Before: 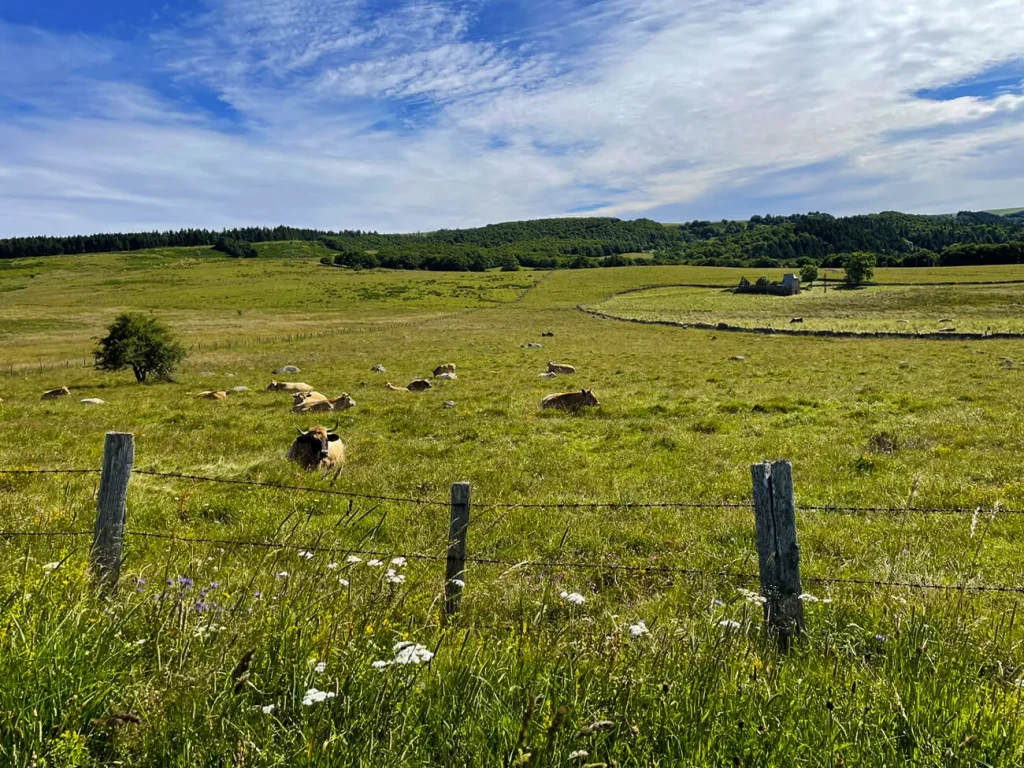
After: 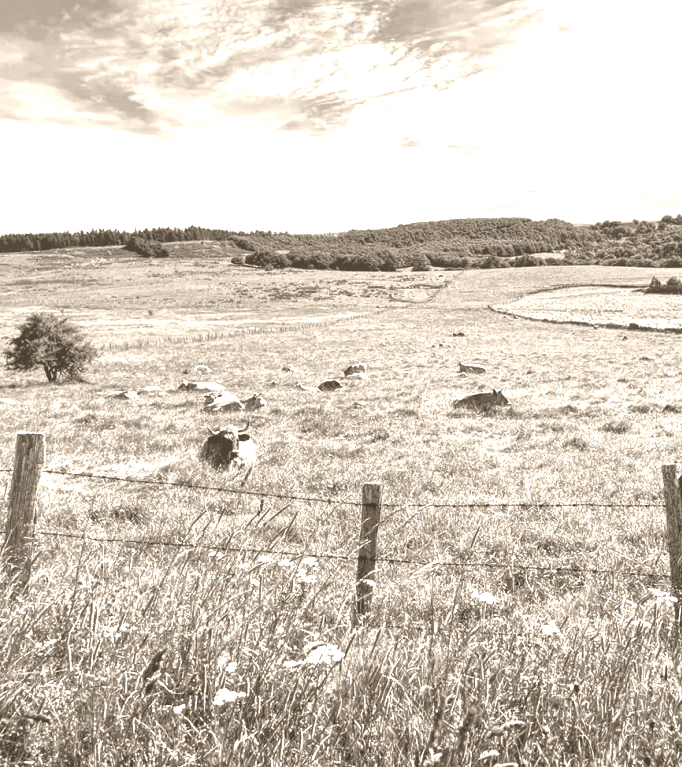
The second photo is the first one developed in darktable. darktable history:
crop and rotate: left 8.786%, right 24.548%
exposure: exposure 0.258 EV, compensate highlight preservation false
colorize: hue 34.49°, saturation 35.33%, source mix 100%, version 1
color correction: highlights a* -2.24, highlights b* -18.1
color balance rgb: shadows lift › chroma 11.71%, shadows lift › hue 133.46°, highlights gain › chroma 4%, highlights gain › hue 200.2°, perceptual saturation grading › global saturation 18.05%
local contrast: highlights 99%, shadows 86%, detail 160%, midtone range 0.2
color balance: lift [1.001, 0.997, 0.99, 1.01], gamma [1.007, 1, 0.975, 1.025], gain [1, 1.065, 1.052, 0.935], contrast 13.25%
